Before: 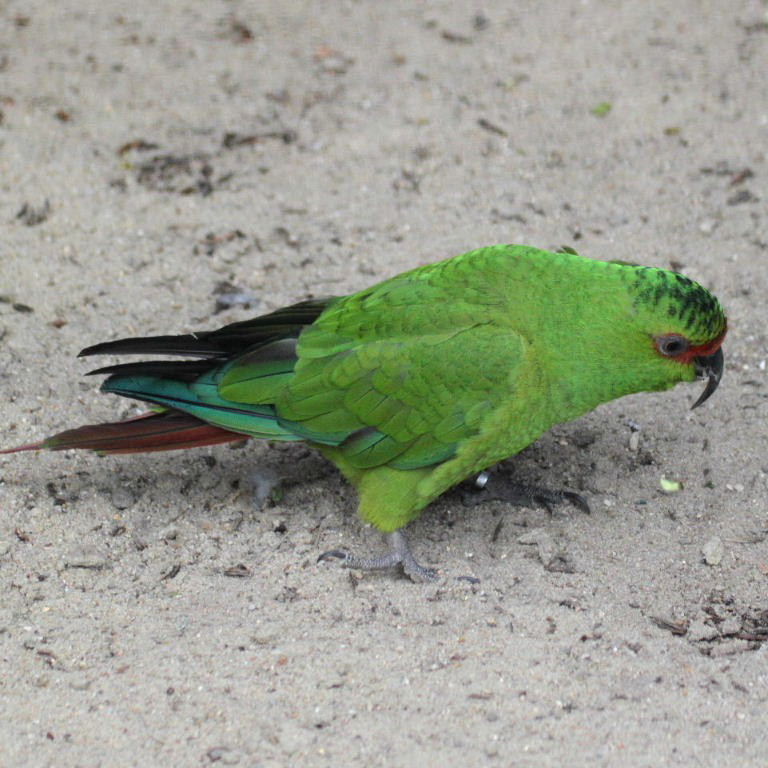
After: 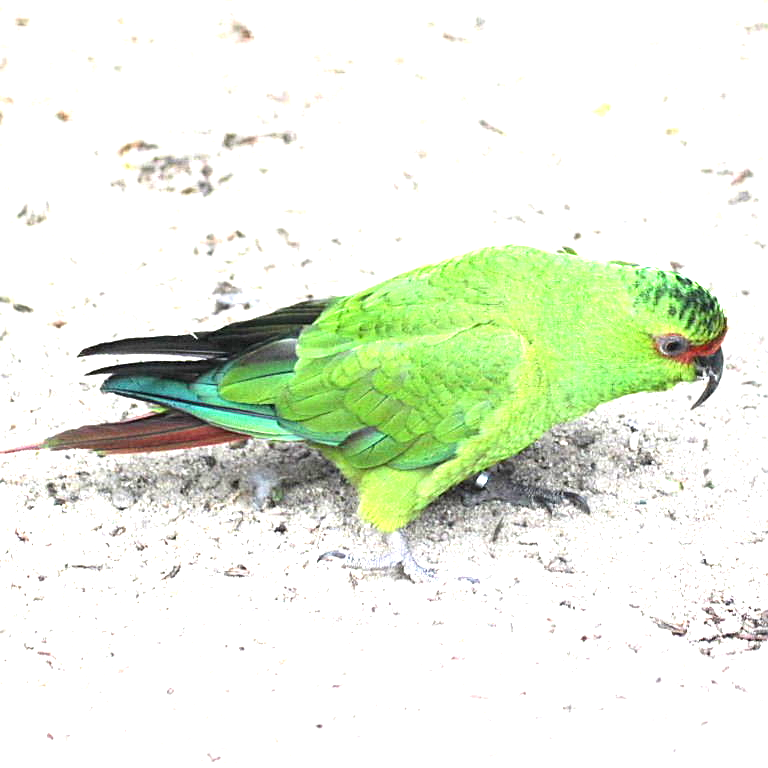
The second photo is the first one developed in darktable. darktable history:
exposure: exposure 2.01 EV, compensate exposure bias true, compensate highlight preservation false
sharpen: amount 0.479
